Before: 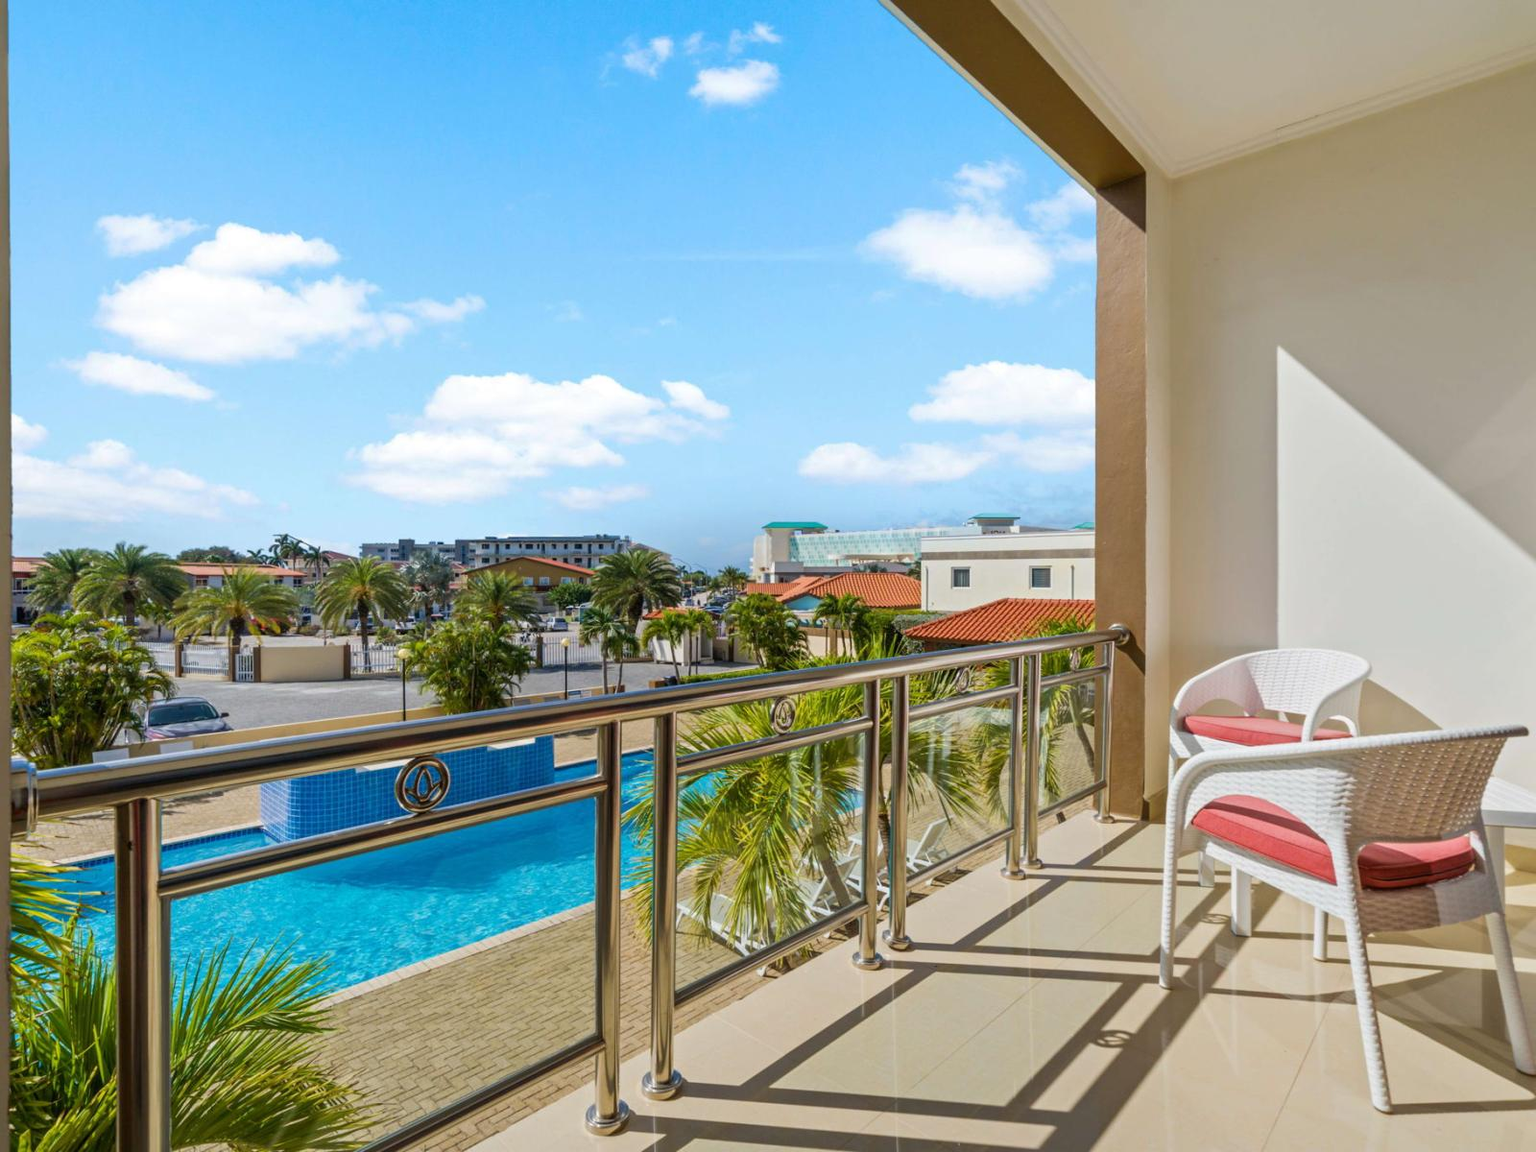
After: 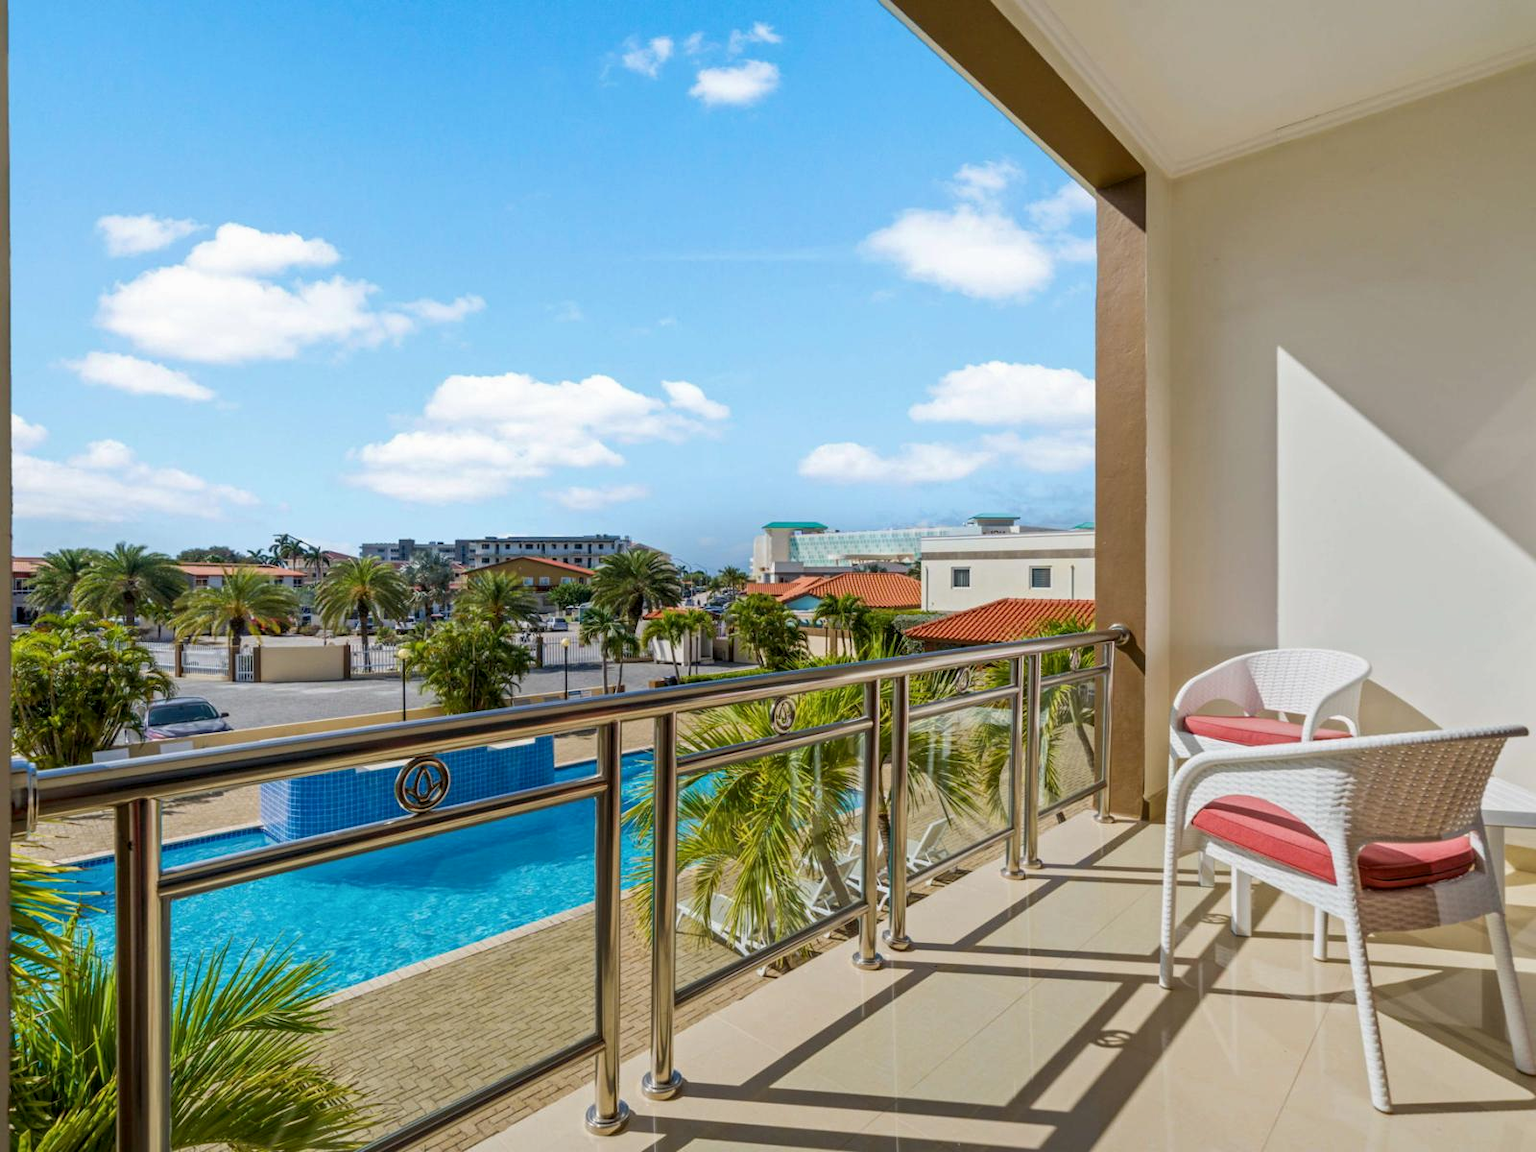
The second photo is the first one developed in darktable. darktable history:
local contrast: highlights 101%, shadows 102%, detail 119%, midtone range 0.2
exposure: black level correction 0.001, exposure -0.125 EV, compensate highlight preservation false
